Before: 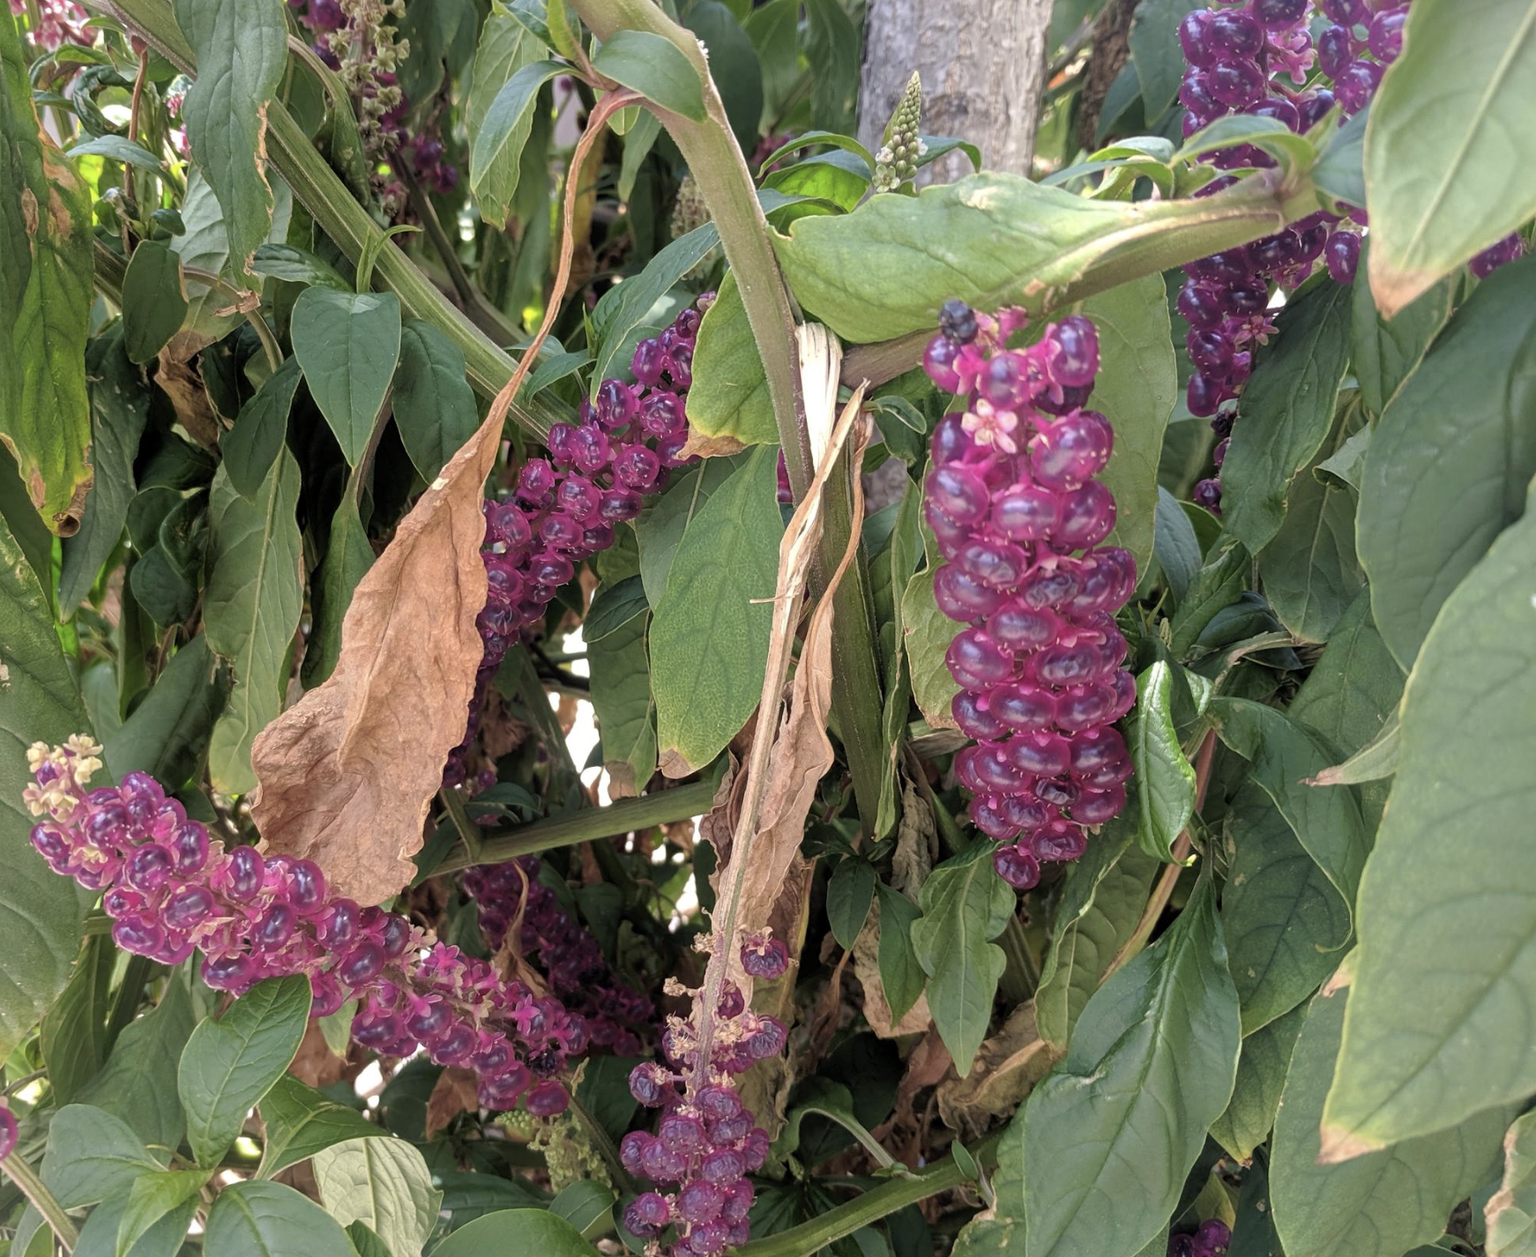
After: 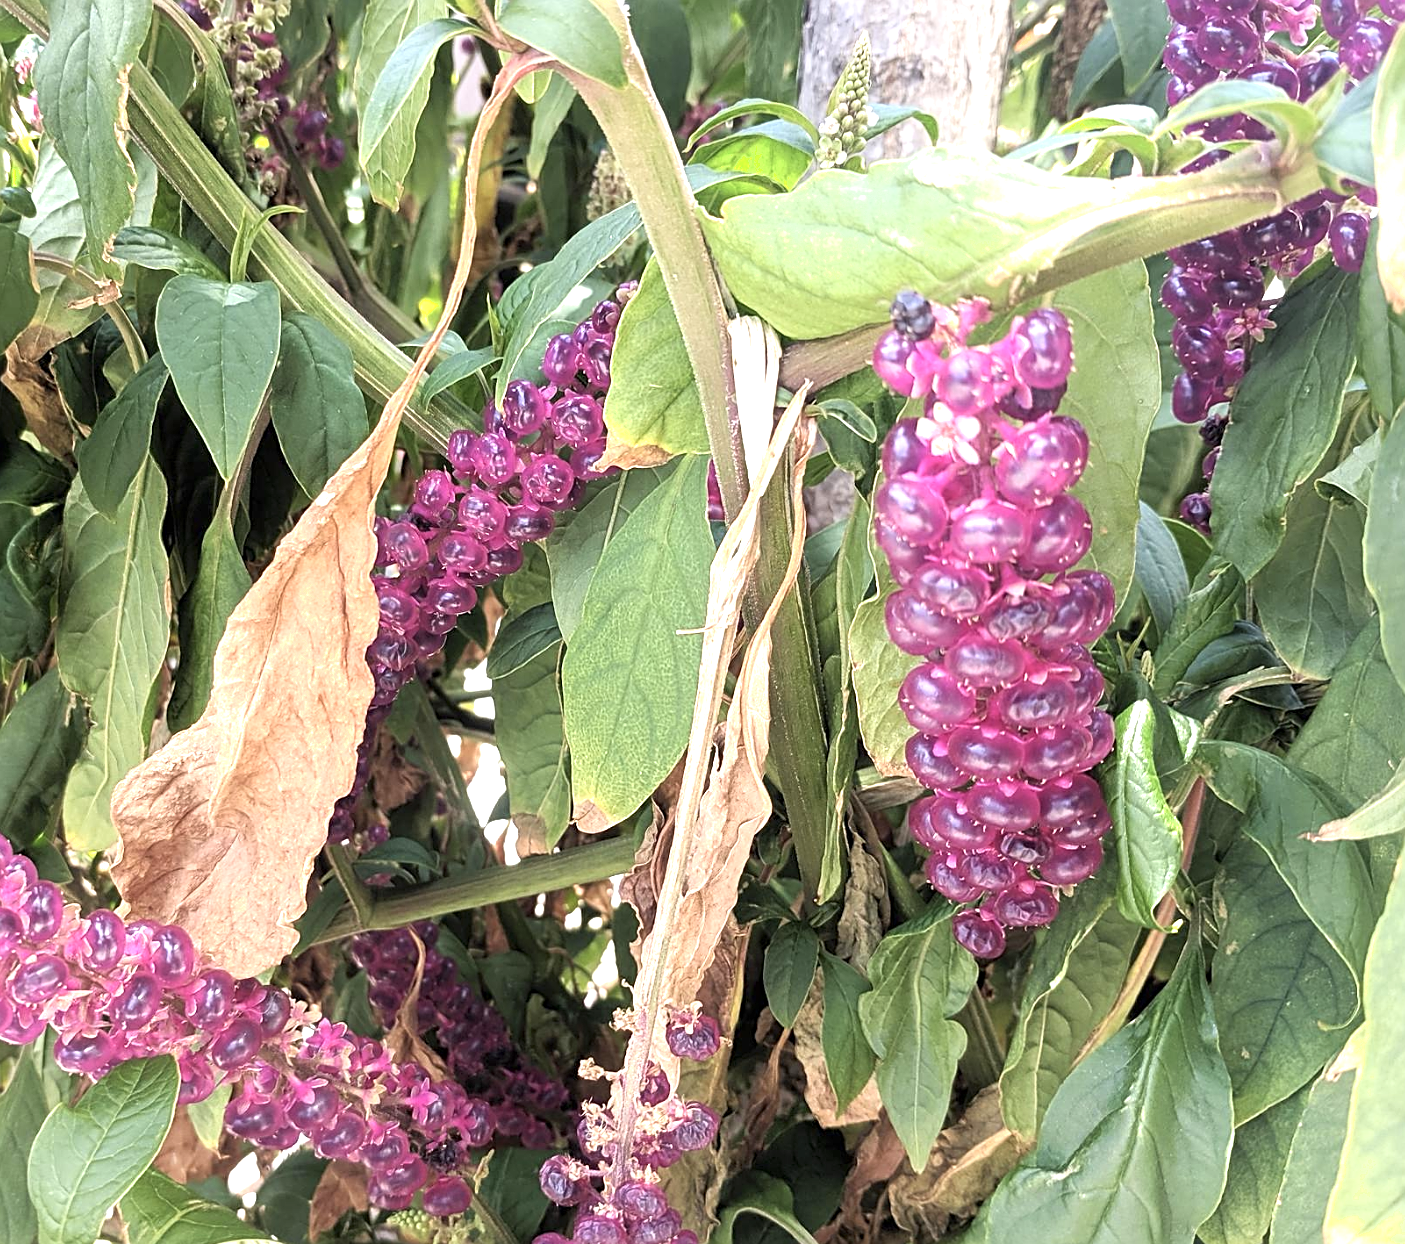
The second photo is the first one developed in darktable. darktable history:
crop: left 10.019%, top 3.569%, right 9.289%, bottom 9.127%
shadows and highlights: shadows -0.048, highlights 39.58
sharpen: on, module defaults
exposure: black level correction 0, exposure 1.095 EV, compensate highlight preservation false
